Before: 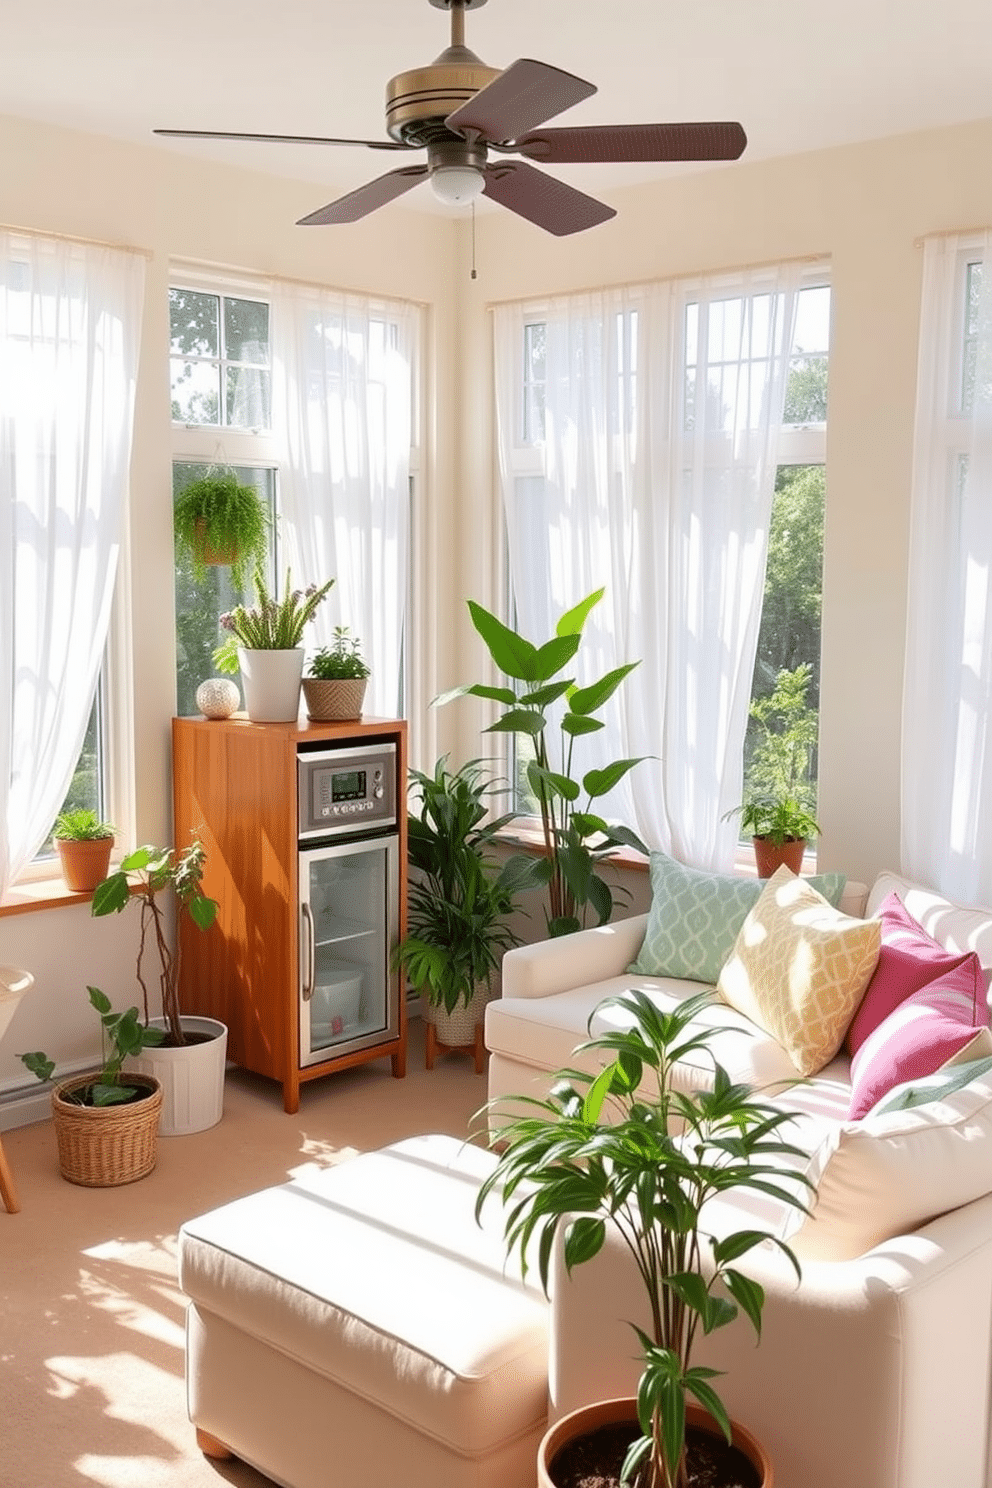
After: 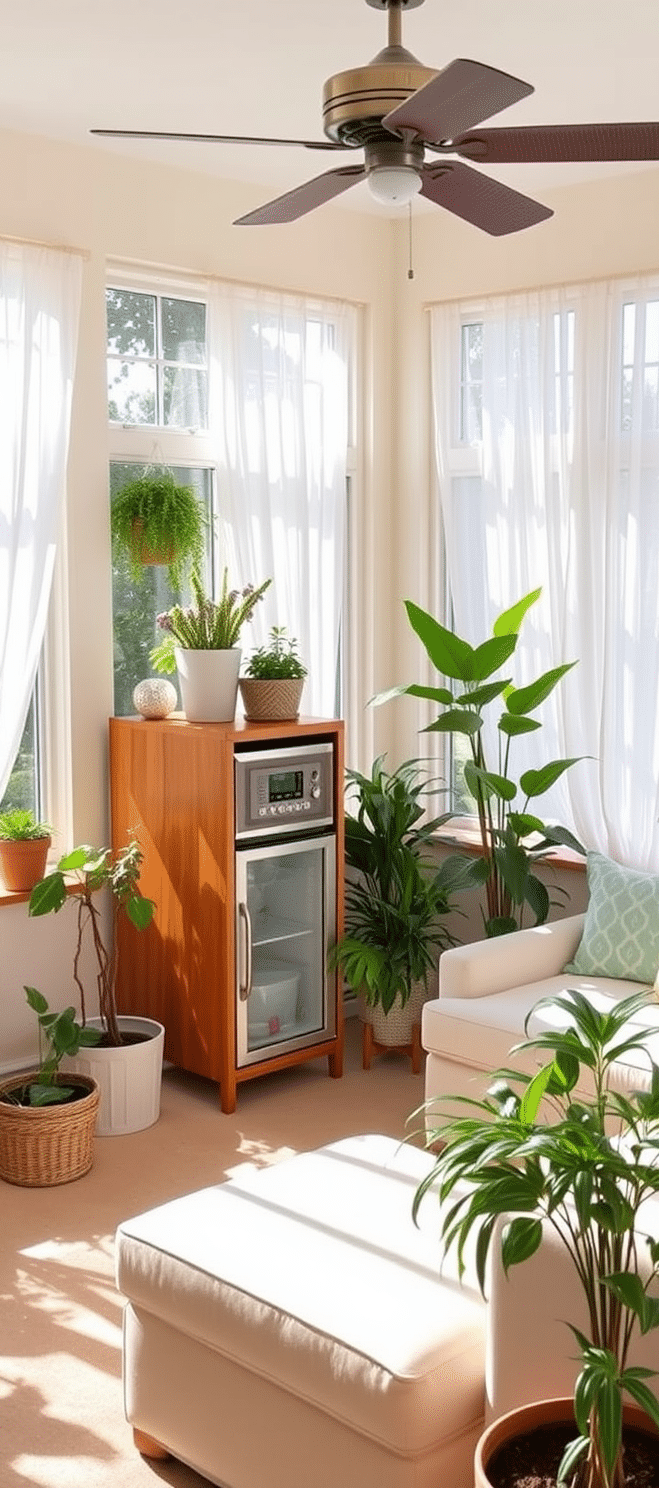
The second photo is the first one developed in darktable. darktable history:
crop and rotate: left 6.427%, right 27.108%
